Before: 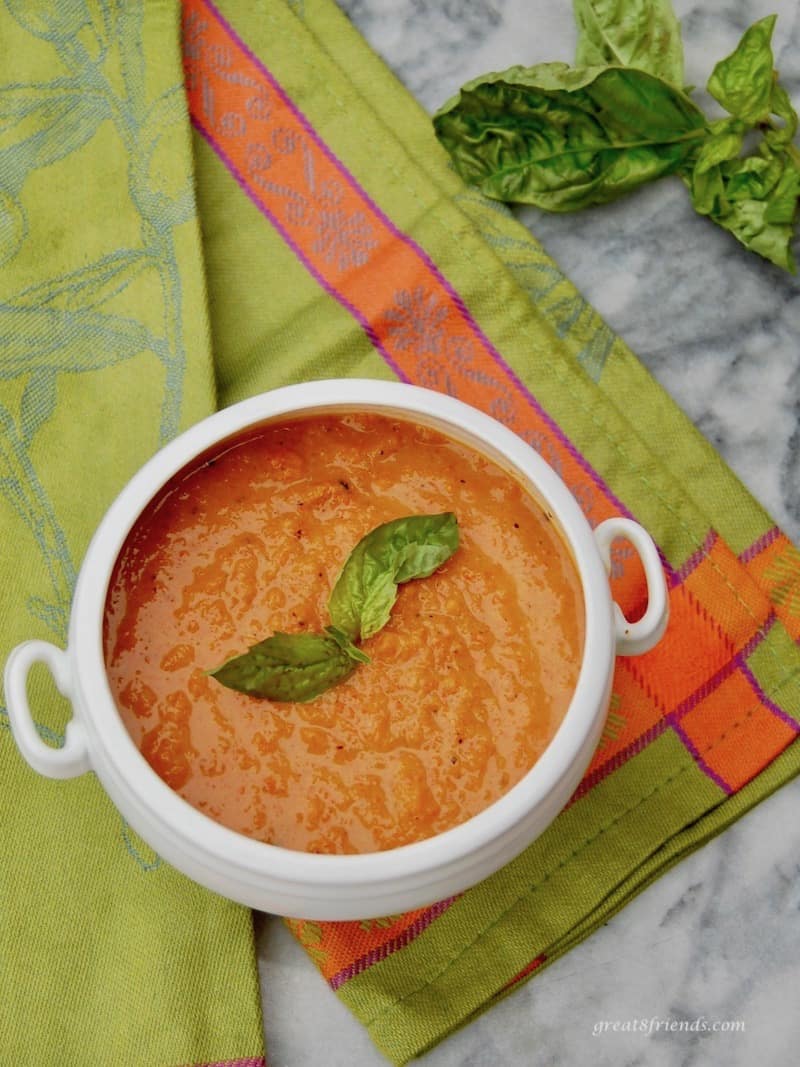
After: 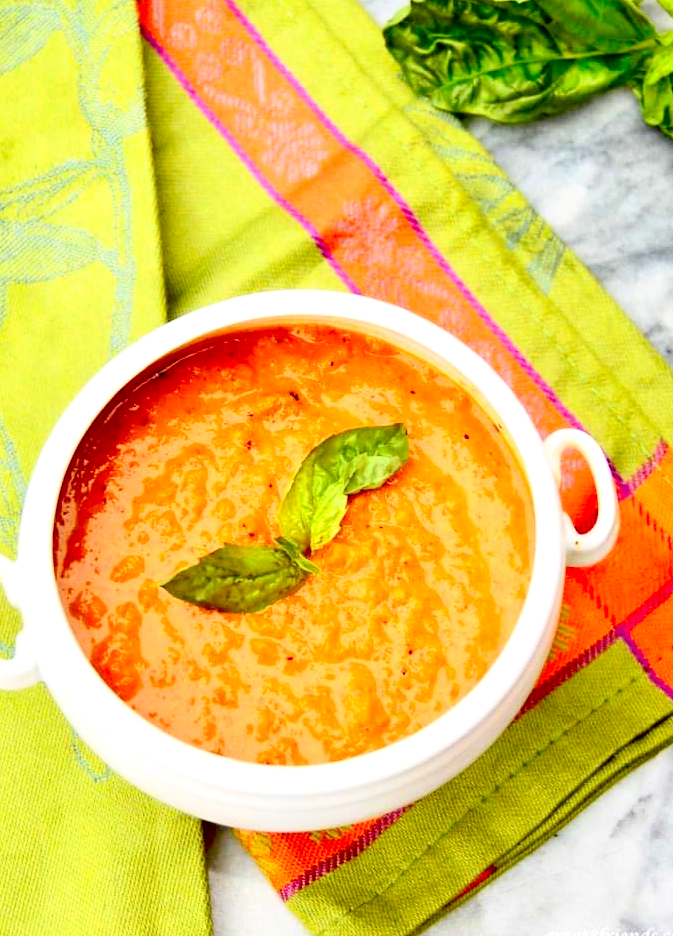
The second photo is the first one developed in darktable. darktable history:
contrast brightness saturation: contrast 0.234, brightness 0.099, saturation 0.288
crop: left 6.276%, top 8.372%, right 9.538%, bottom 3.839%
exposure: black level correction 0.008, exposure 0.984 EV, compensate highlight preservation false
